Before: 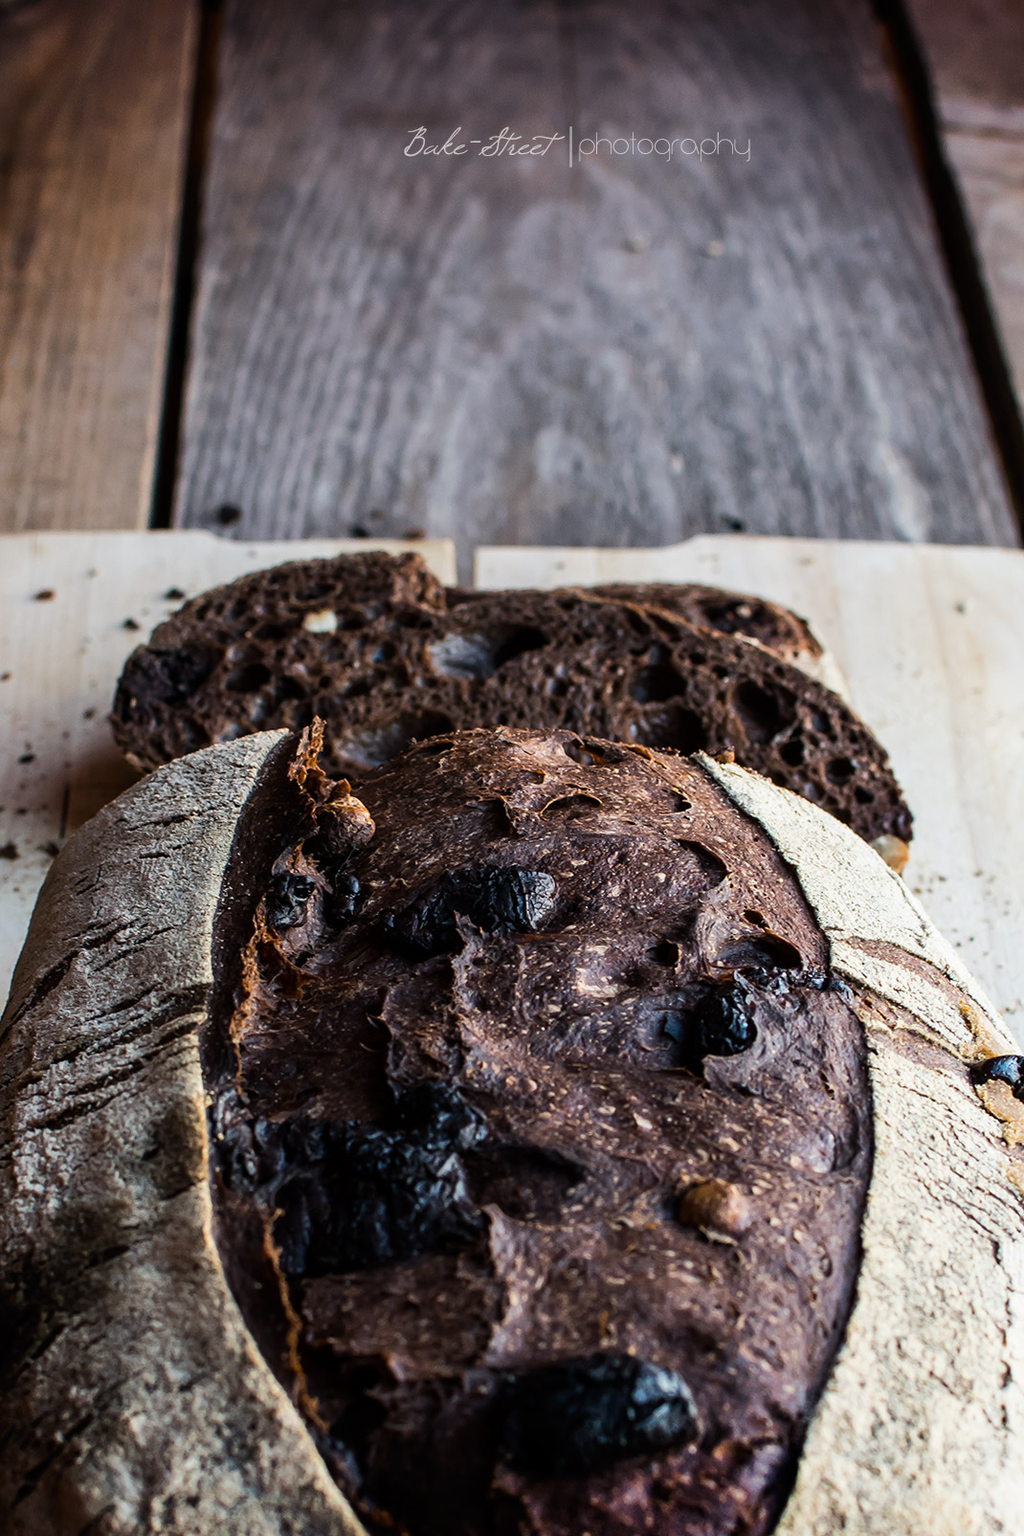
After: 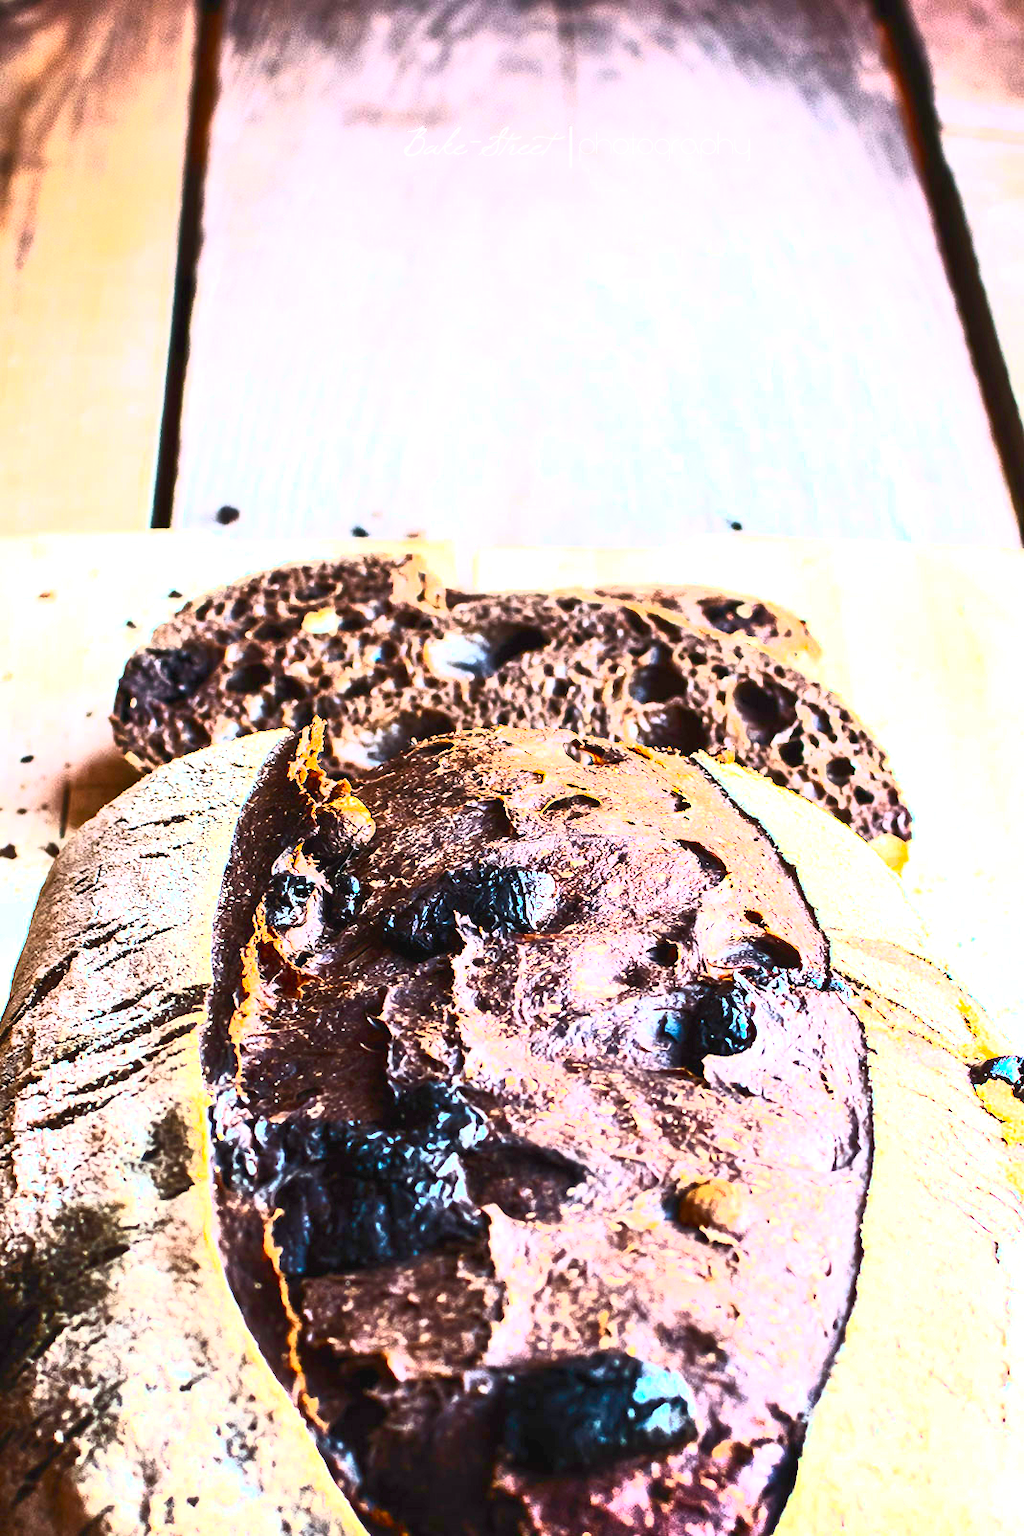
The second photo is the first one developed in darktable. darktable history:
contrast brightness saturation: contrast 0.83, brightness 0.588, saturation 0.583
exposure: black level correction 0, exposure 2.319 EV, compensate exposure bias true, compensate highlight preservation false
